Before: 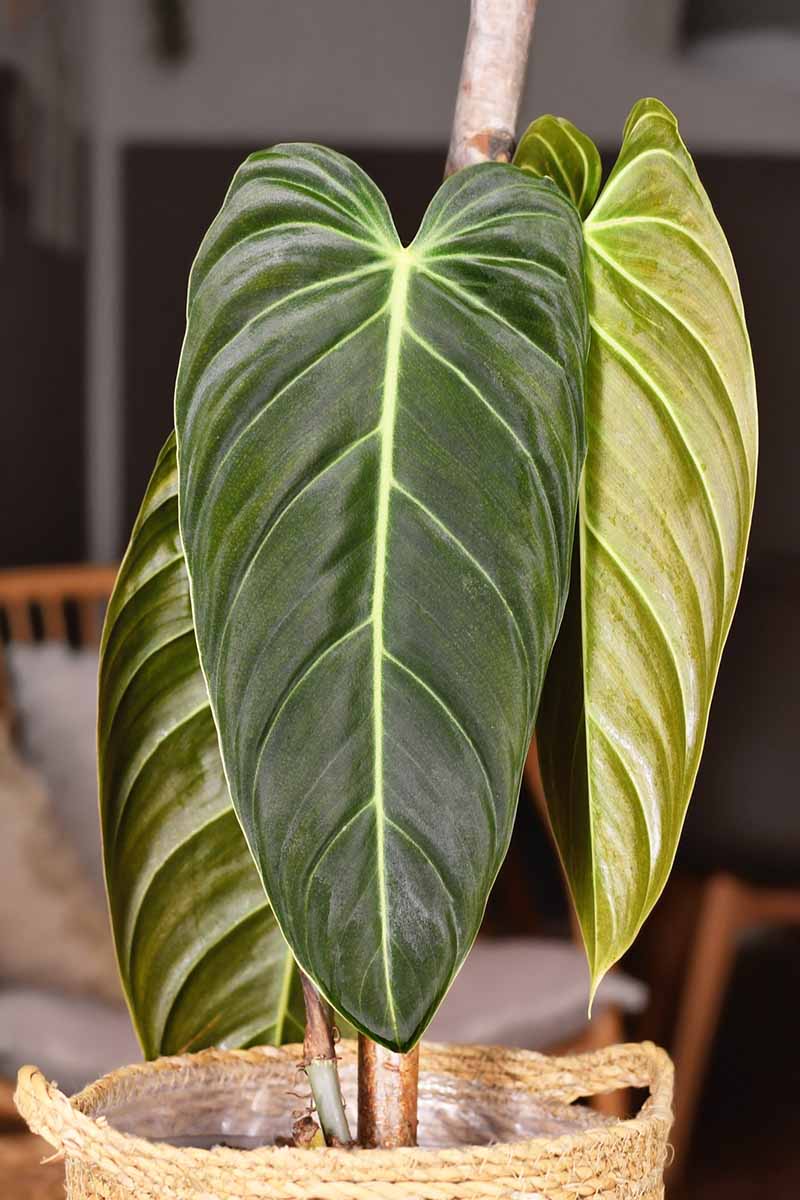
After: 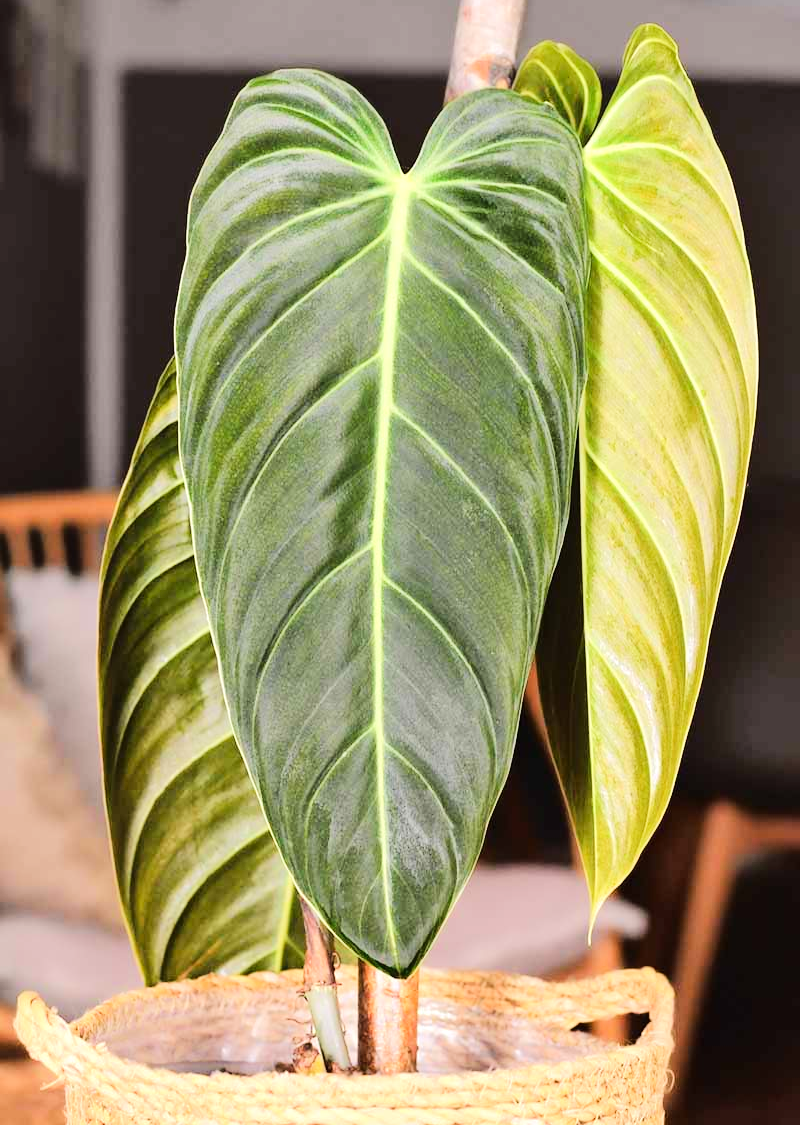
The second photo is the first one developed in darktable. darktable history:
tone equalizer: -7 EV 0.143 EV, -6 EV 0.597 EV, -5 EV 1.18 EV, -4 EV 1.3 EV, -3 EV 1.14 EV, -2 EV 0.6 EV, -1 EV 0.168 EV, edges refinement/feathering 500, mask exposure compensation -1.57 EV, preserve details no
crop and rotate: top 6.171%
